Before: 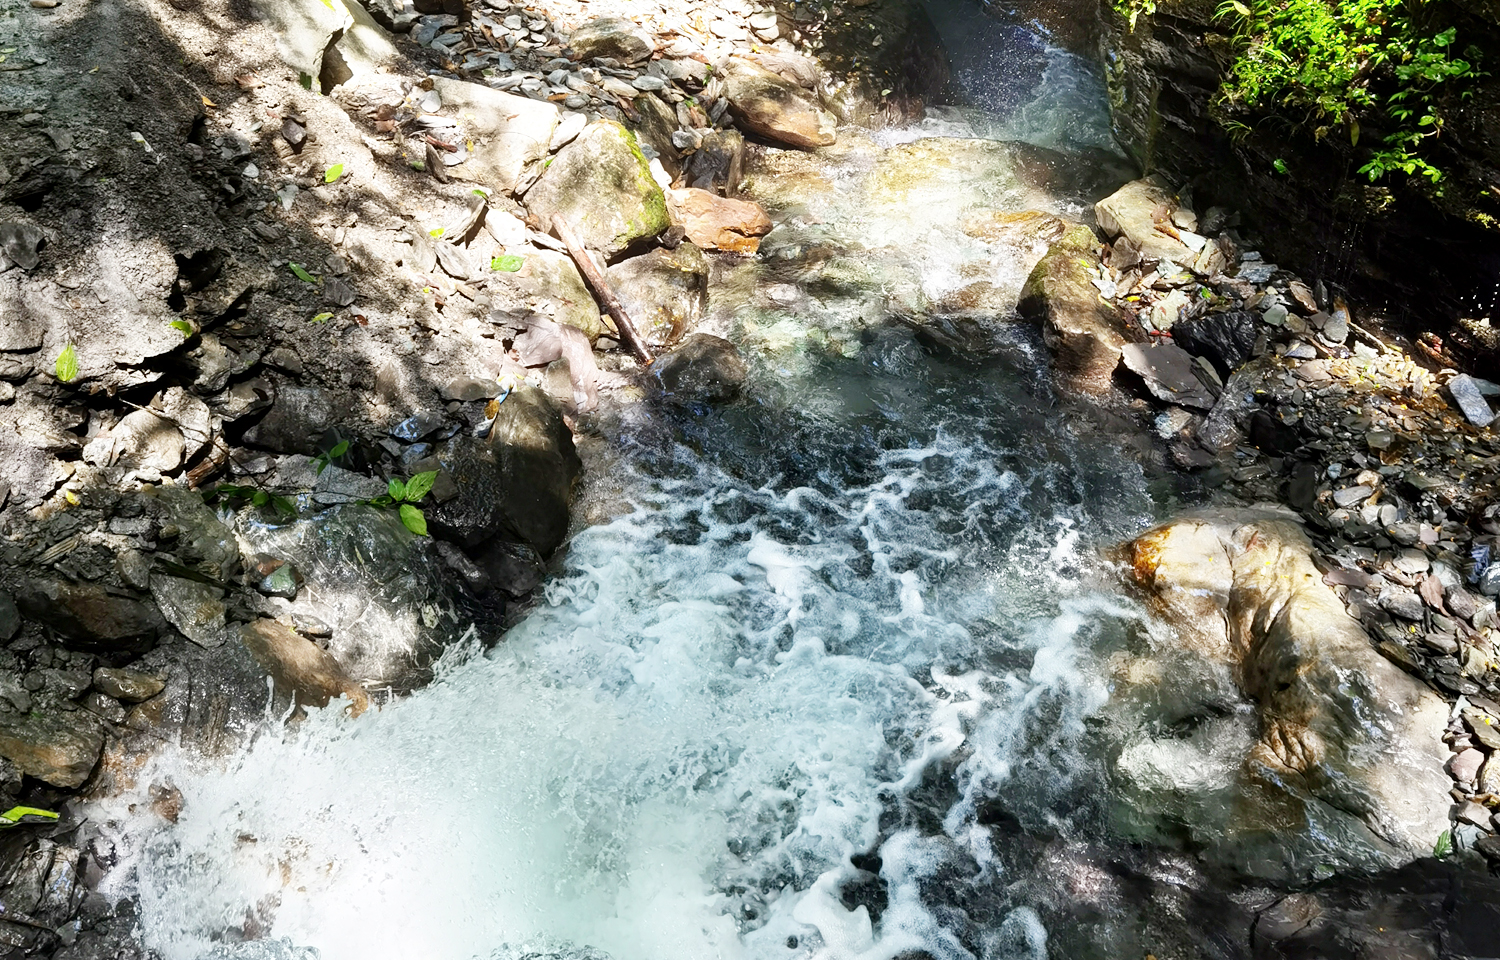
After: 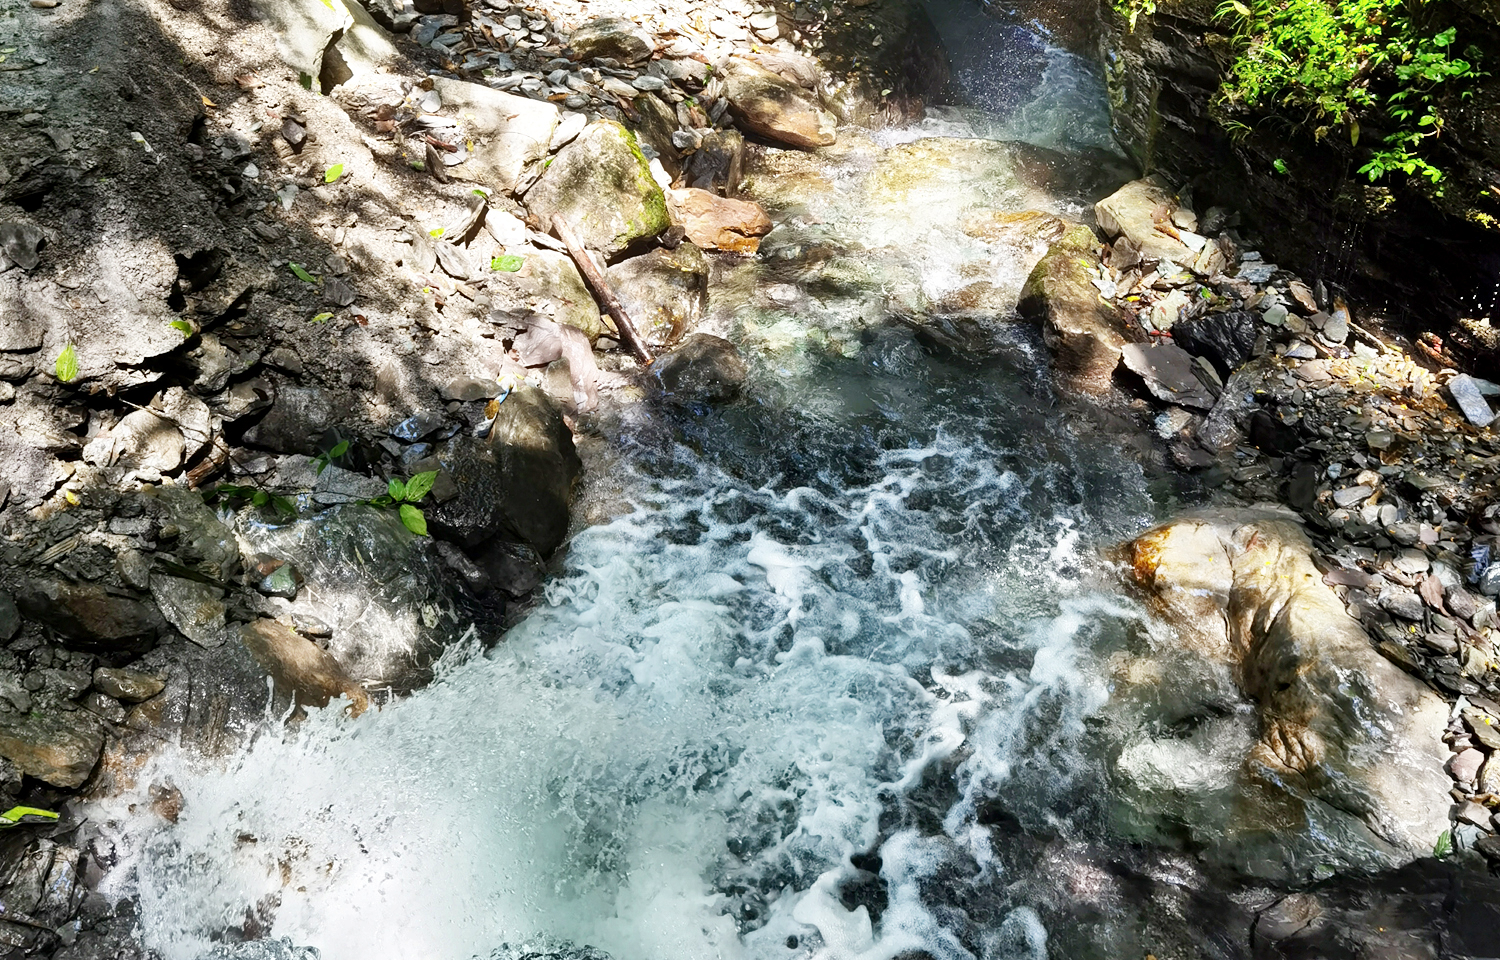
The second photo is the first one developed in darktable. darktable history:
shadows and highlights: radius 102.1, shadows 50.33, highlights -65.32, soften with gaussian
